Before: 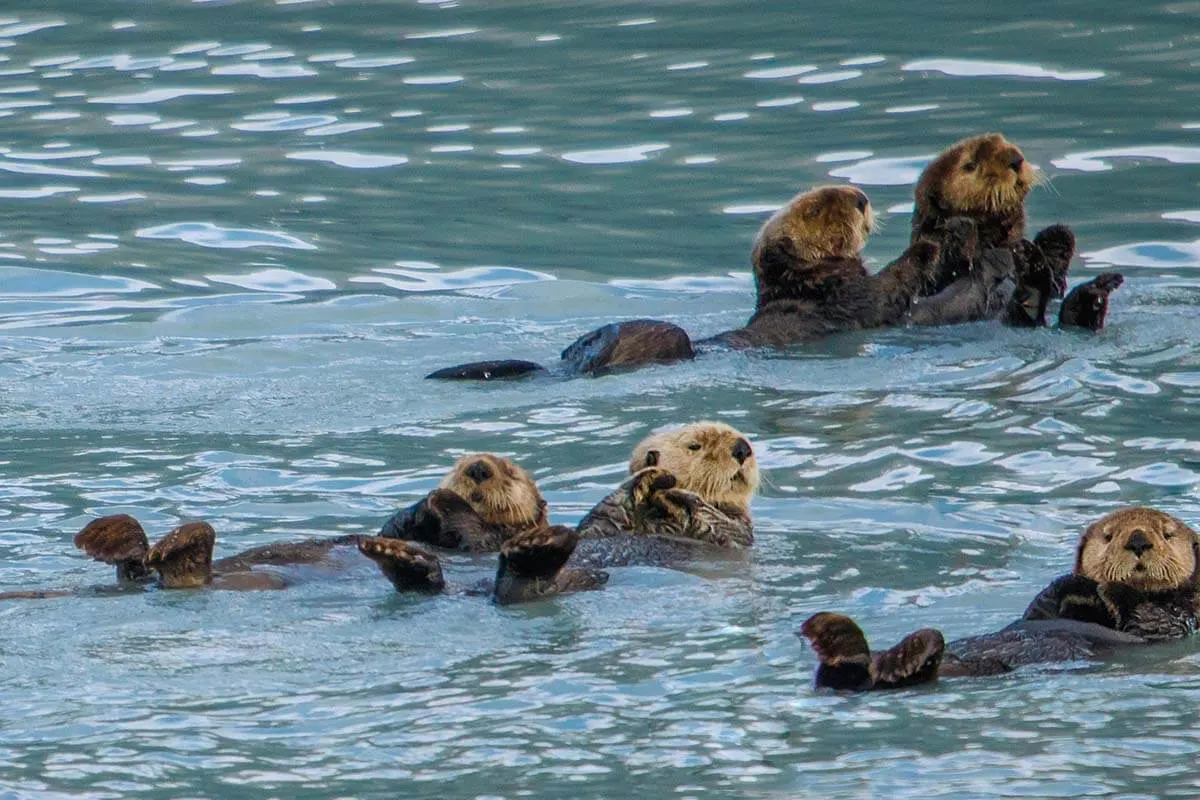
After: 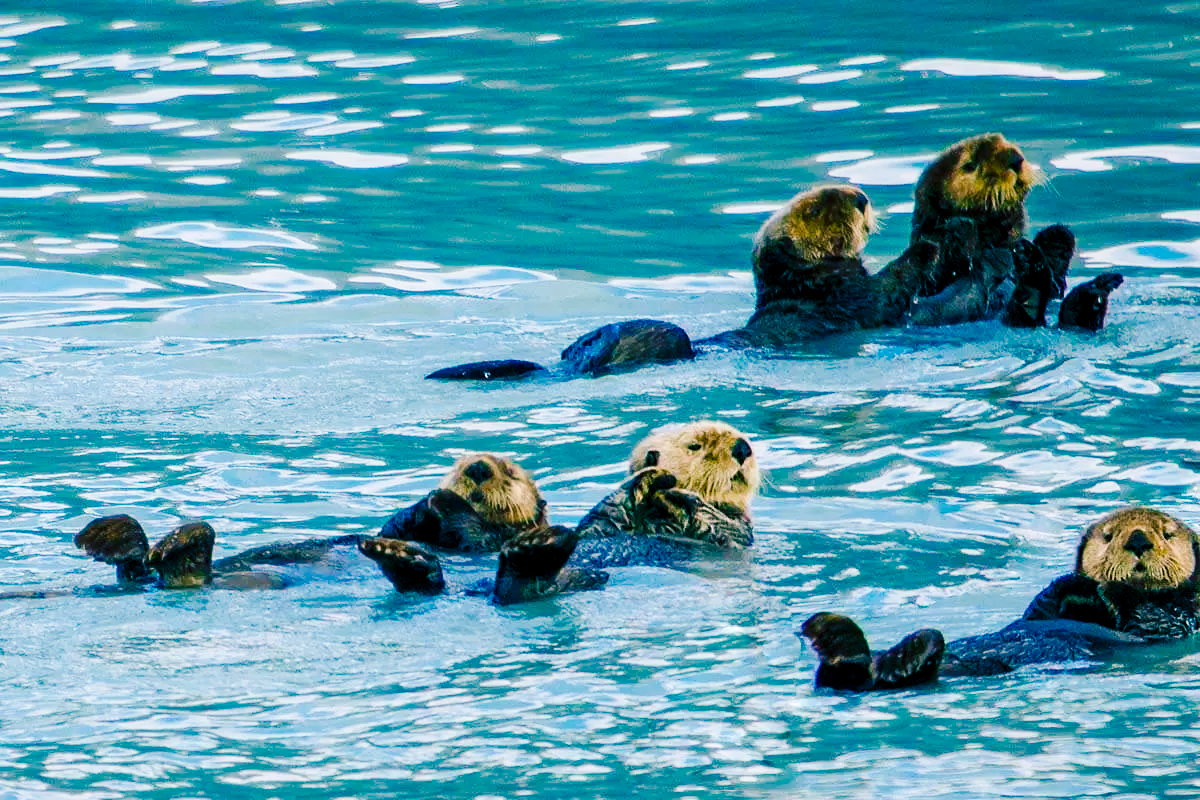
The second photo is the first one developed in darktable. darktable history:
color balance rgb: shadows lift › luminance -28.76%, shadows lift › chroma 10%, shadows lift › hue 230°, power › chroma 0.5%, power › hue 215°, highlights gain › luminance 7.14%, highlights gain › chroma 1%, highlights gain › hue 50°, global offset › luminance -0.29%, global offset › hue 260°, perceptual saturation grading › global saturation 20%, perceptual saturation grading › highlights -13.92%, perceptual saturation grading › shadows 50%
base curve: curves: ch0 [(0, 0) (0.036, 0.025) (0.121, 0.166) (0.206, 0.329) (0.605, 0.79) (1, 1)], preserve colors none
